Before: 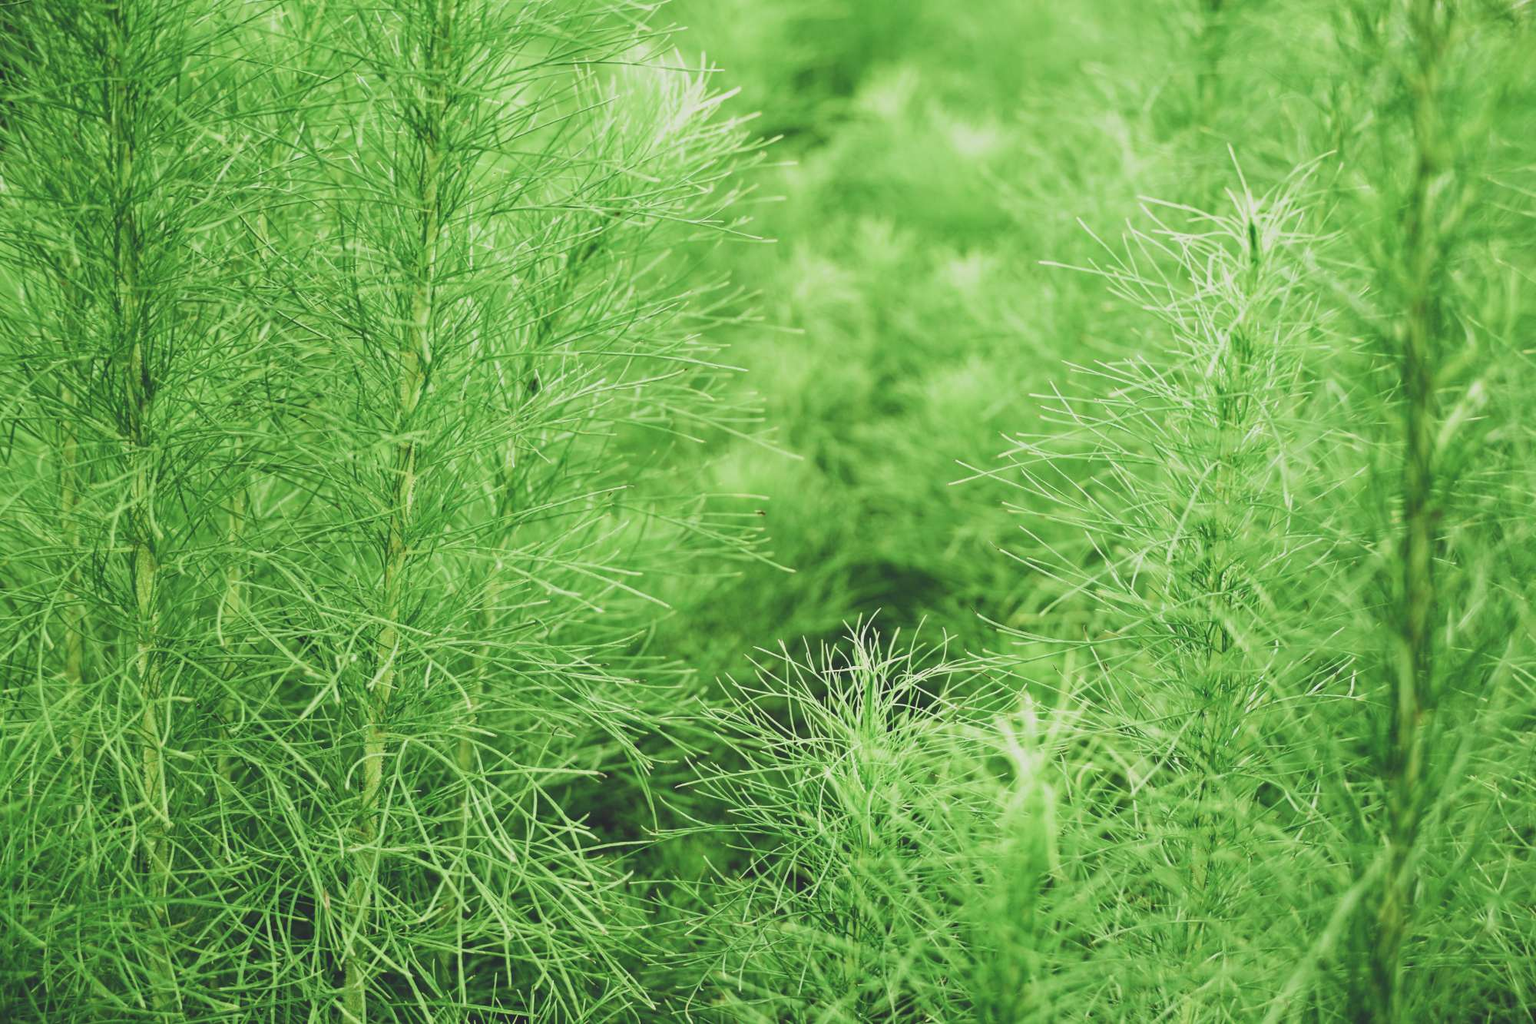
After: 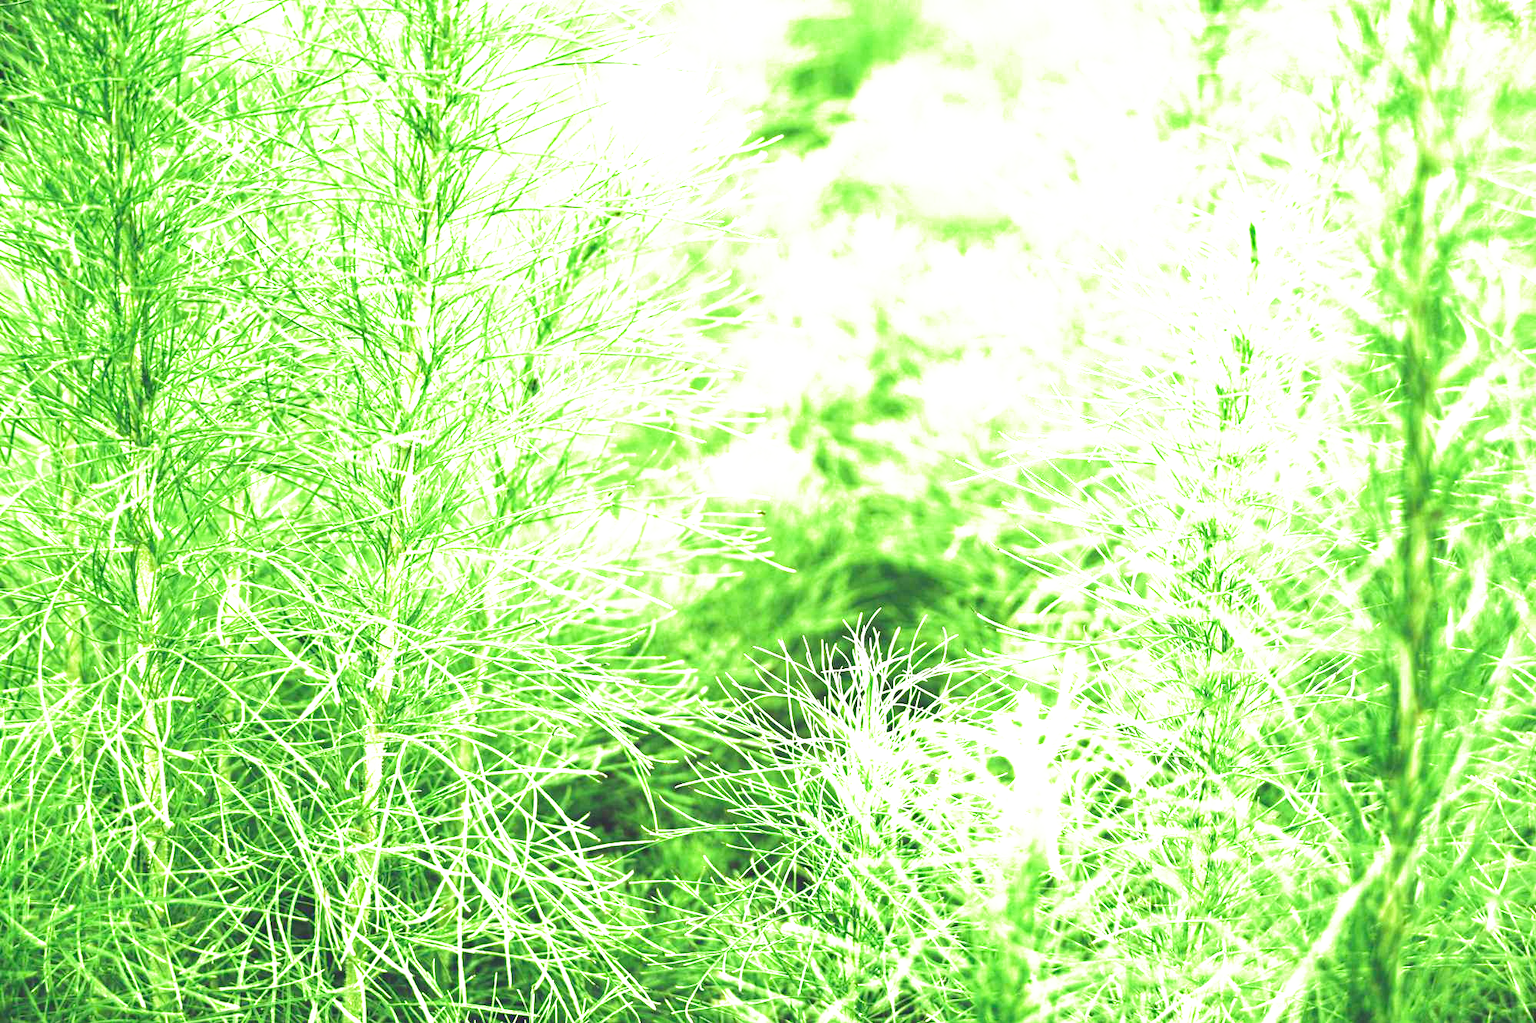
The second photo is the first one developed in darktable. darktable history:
filmic rgb: black relative exposure -8.7 EV, white relative exposure 2.7 EV, threshold 3 EV, target black luminance 0%, hardness 6.25, latitude 76.53%, contrast 1.326, shadows ↔ highlights balance -0.349%, preserve chrominance no, color science v4 (2020), enable highlight reconstruction true
exposure: black level correction 0, exposure 1.3 EV, compensate highlight preservation false
